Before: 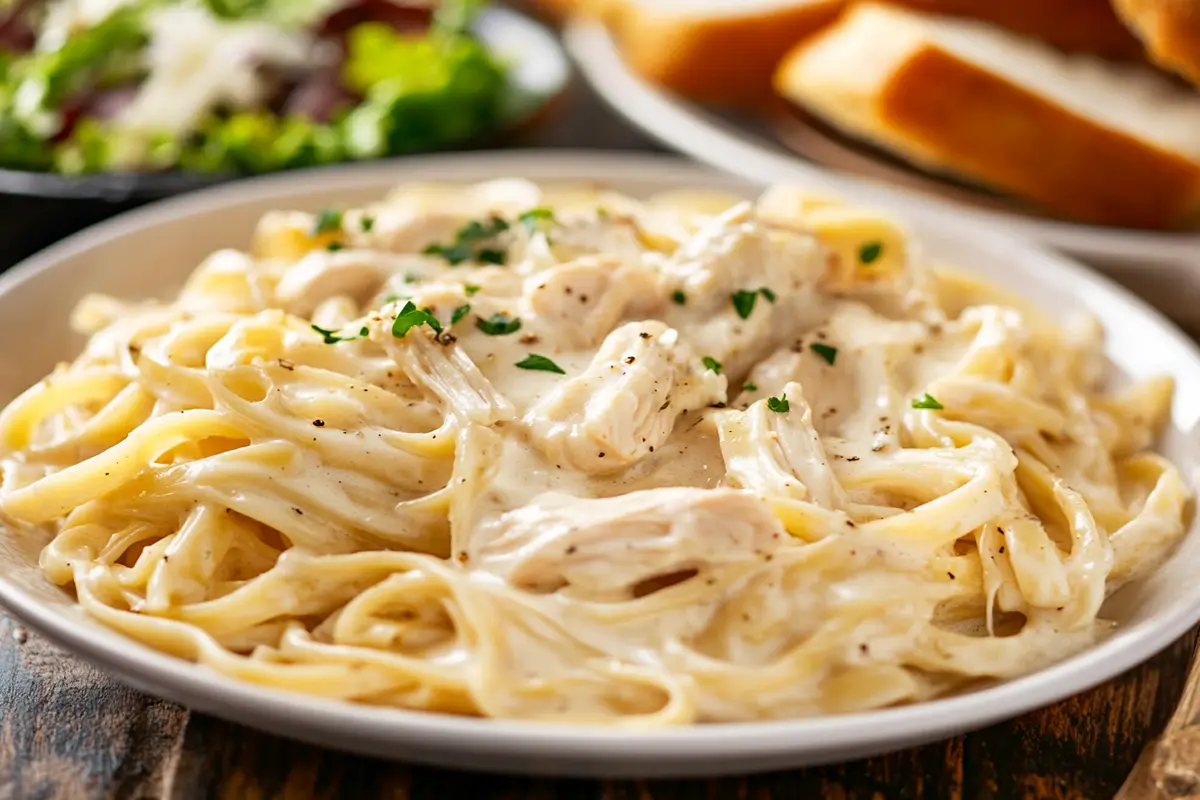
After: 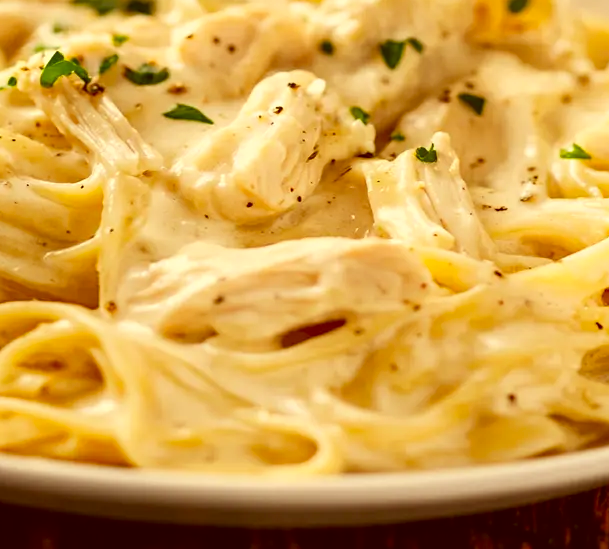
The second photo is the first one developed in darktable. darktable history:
color correction: highlights a* 1.21, highlights b* 23.56, shadows a* 15.35, shadows b* 24.42
contrast brightness saturation: contrast 0.079, saturation 0.016
crop and rotate: left 29.344%, top 31.259%, right 19.84%
